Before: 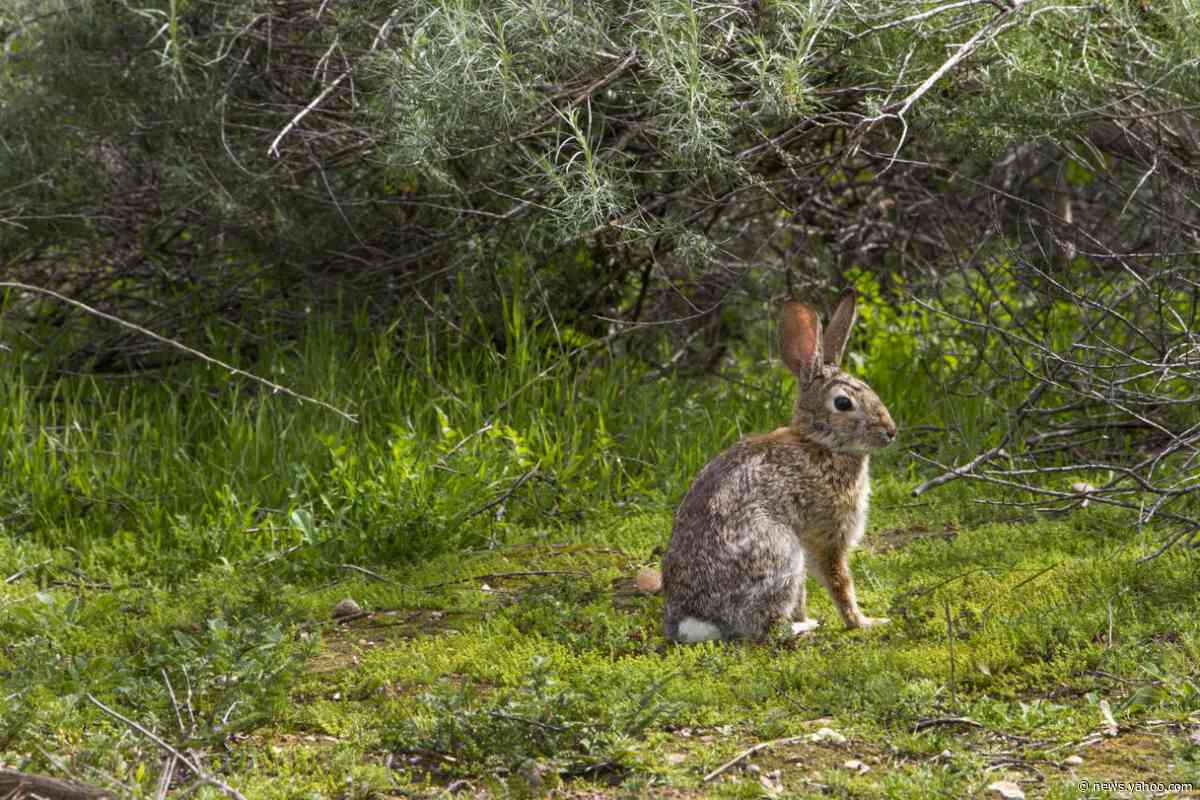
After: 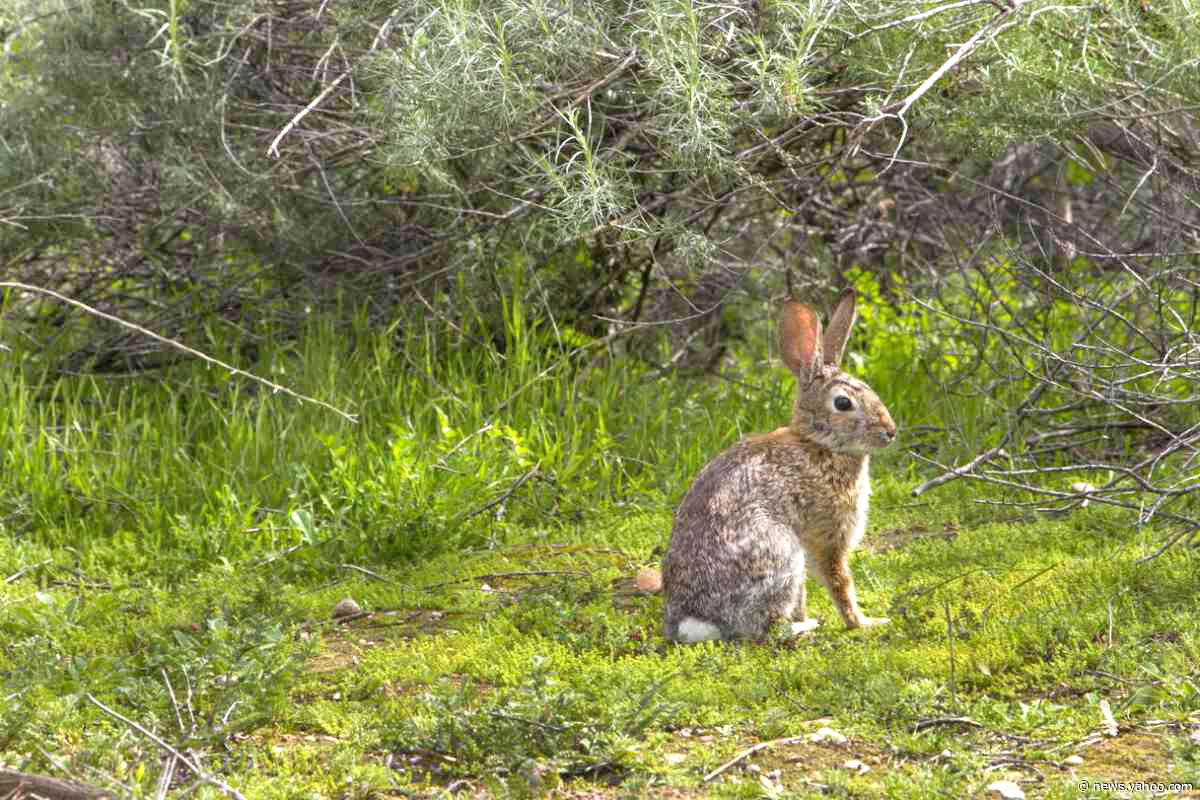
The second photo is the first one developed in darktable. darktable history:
tone equalizer: -7 EV 0.151 EV, -6 EV 0.564 EV, -5 EV 1.11 EV, -4 EV 1.35 EV, -3 EV 1.15 EV, -2 EV 0.6 EV, -1 EV 0.164 EV, smoothing diameter 25%, edges refinement/feathering 8.64, preserve details guided filter
exposure: black level correction 0, exposure 0.59 EV, compensate exposure bias true, compensate highlight preservation false
levels: white 90.71%
